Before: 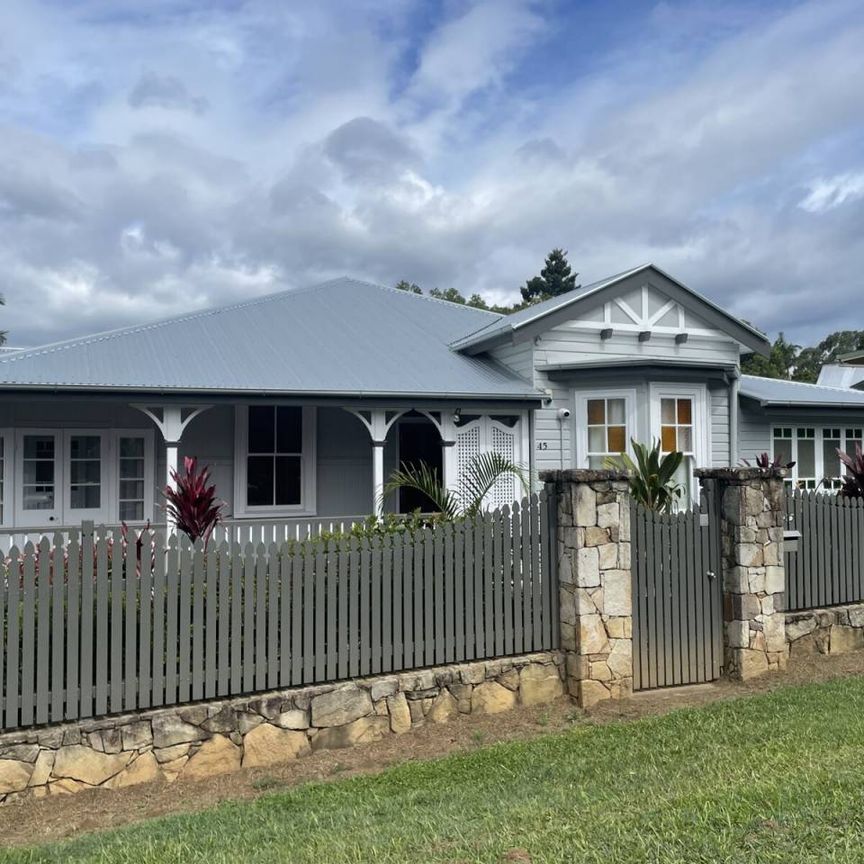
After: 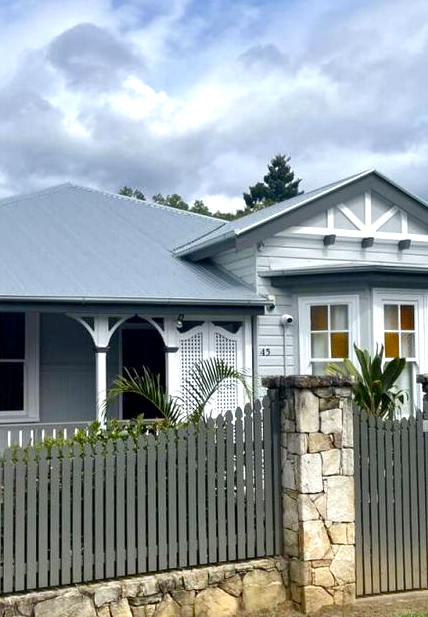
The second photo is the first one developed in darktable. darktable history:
crop: left 32.075%, top 10.976%, right 18.355%, bottom 17.596%
color balance rgb: perceptual saturation grading › global saturation 25%, perceptual saturation grading › highlights -50%, perceptual saturation grading › shadows 30%, perceptual brilliance grading › global brilliance 12%, global vibrance 20%
tone equalizer: on, module defaults
local contrast: mode bilateral grid, contrast 20, coarseness 50, detail 132%, midtone range 0.2
